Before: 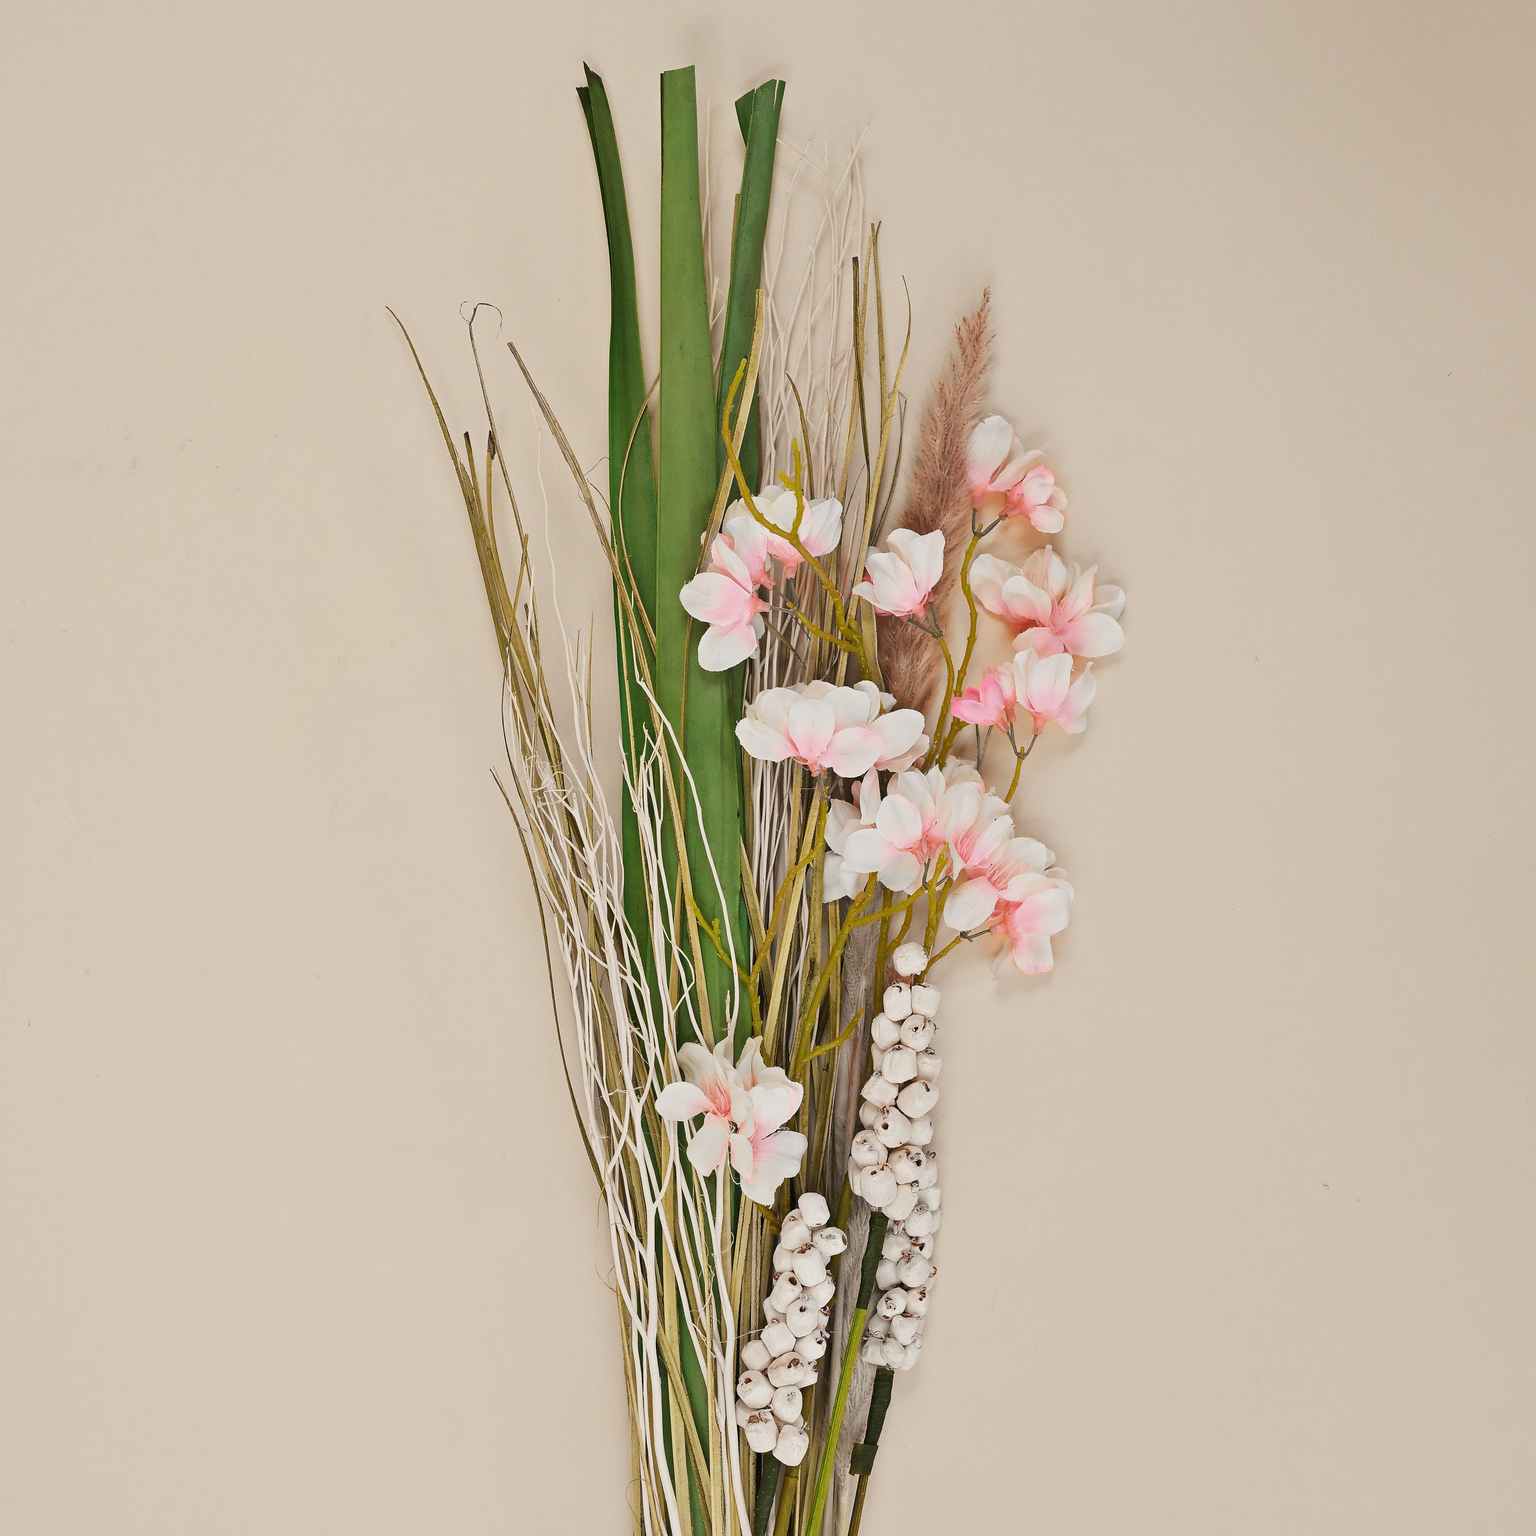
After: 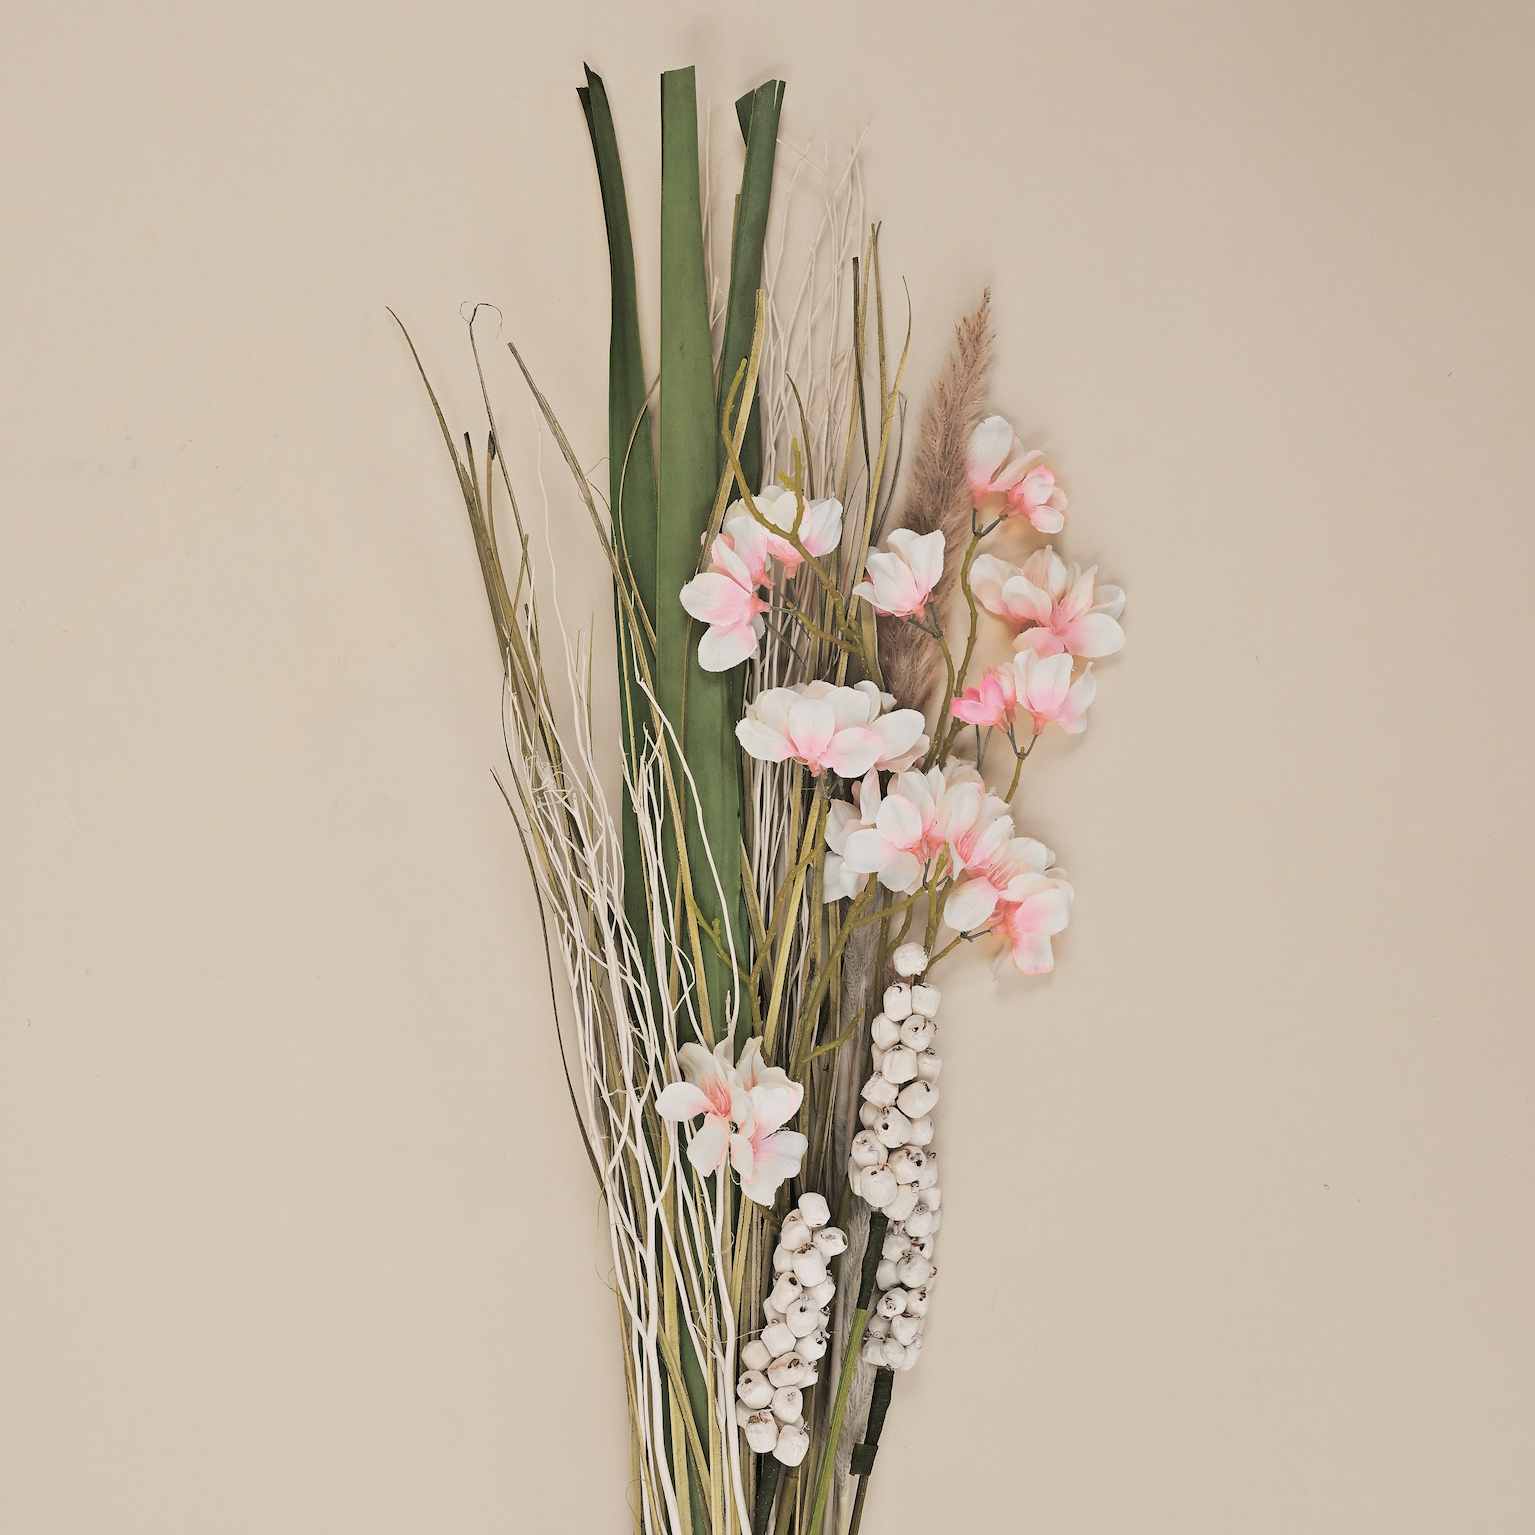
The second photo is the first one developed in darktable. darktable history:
split-toning: shadows › hue 46.8°, shadows › saturation 0.17, highlights › hue 316.8°, highlights › saturation 0.27, balance -51.82
